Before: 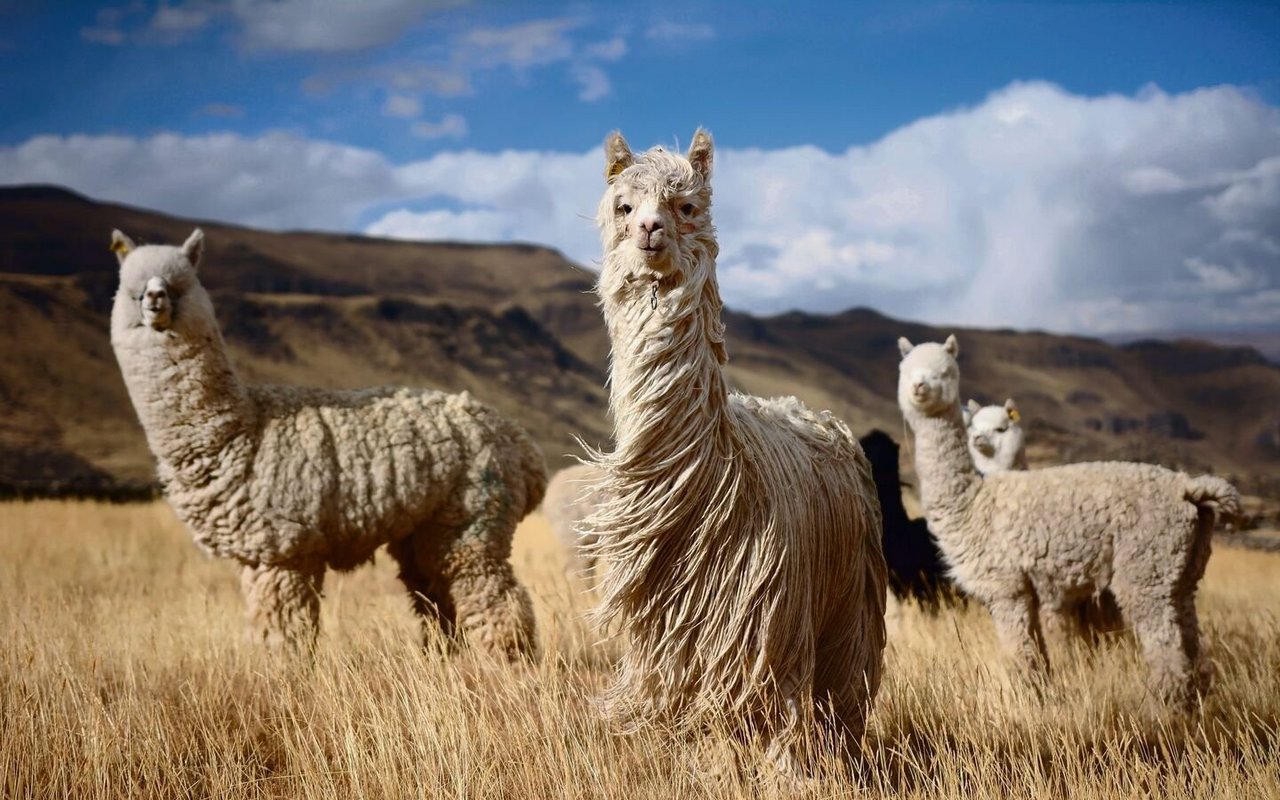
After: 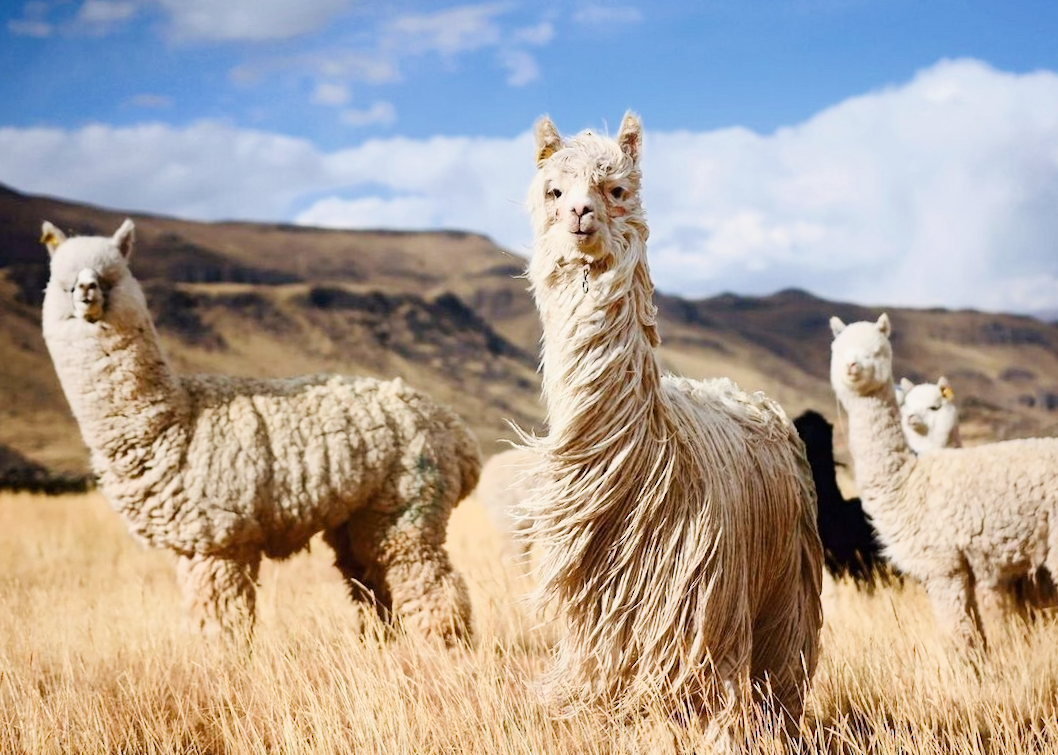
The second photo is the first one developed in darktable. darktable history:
crop and rotate: angle 0.904°, left 4.112%, top 0.832%, right 11.138%, bottom 2.386%
exposure: black level correction 0, exposure 1.453 EV, compensate highlight preservation false
filmic rgb: black relative exposure -7.65 EV, white relative exposure 4.56 EV, hardness 3.61
